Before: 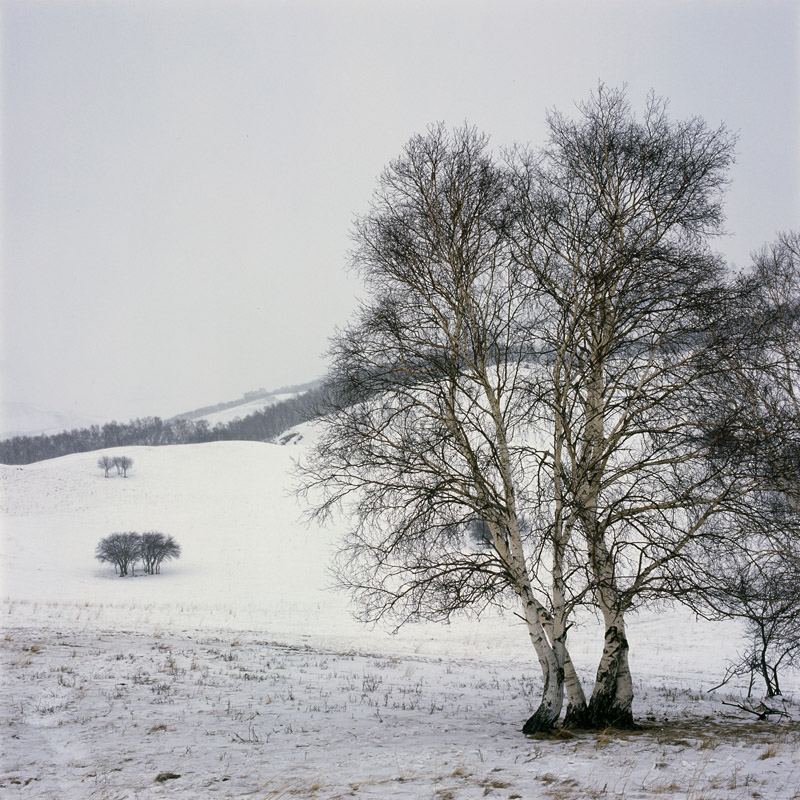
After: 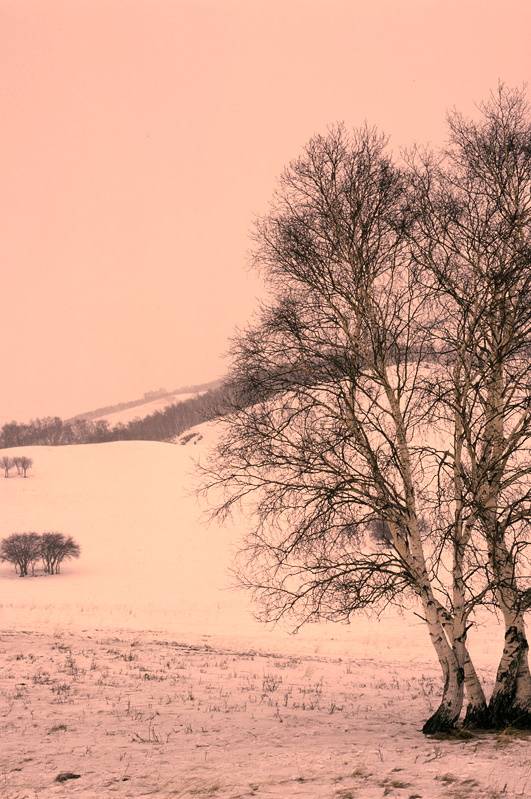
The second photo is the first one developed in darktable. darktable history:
color correction: highlights a* 39.74, highlights b* 39.56, saturation 0.688
crop and rotate: left 12.614%, right 20.902%
